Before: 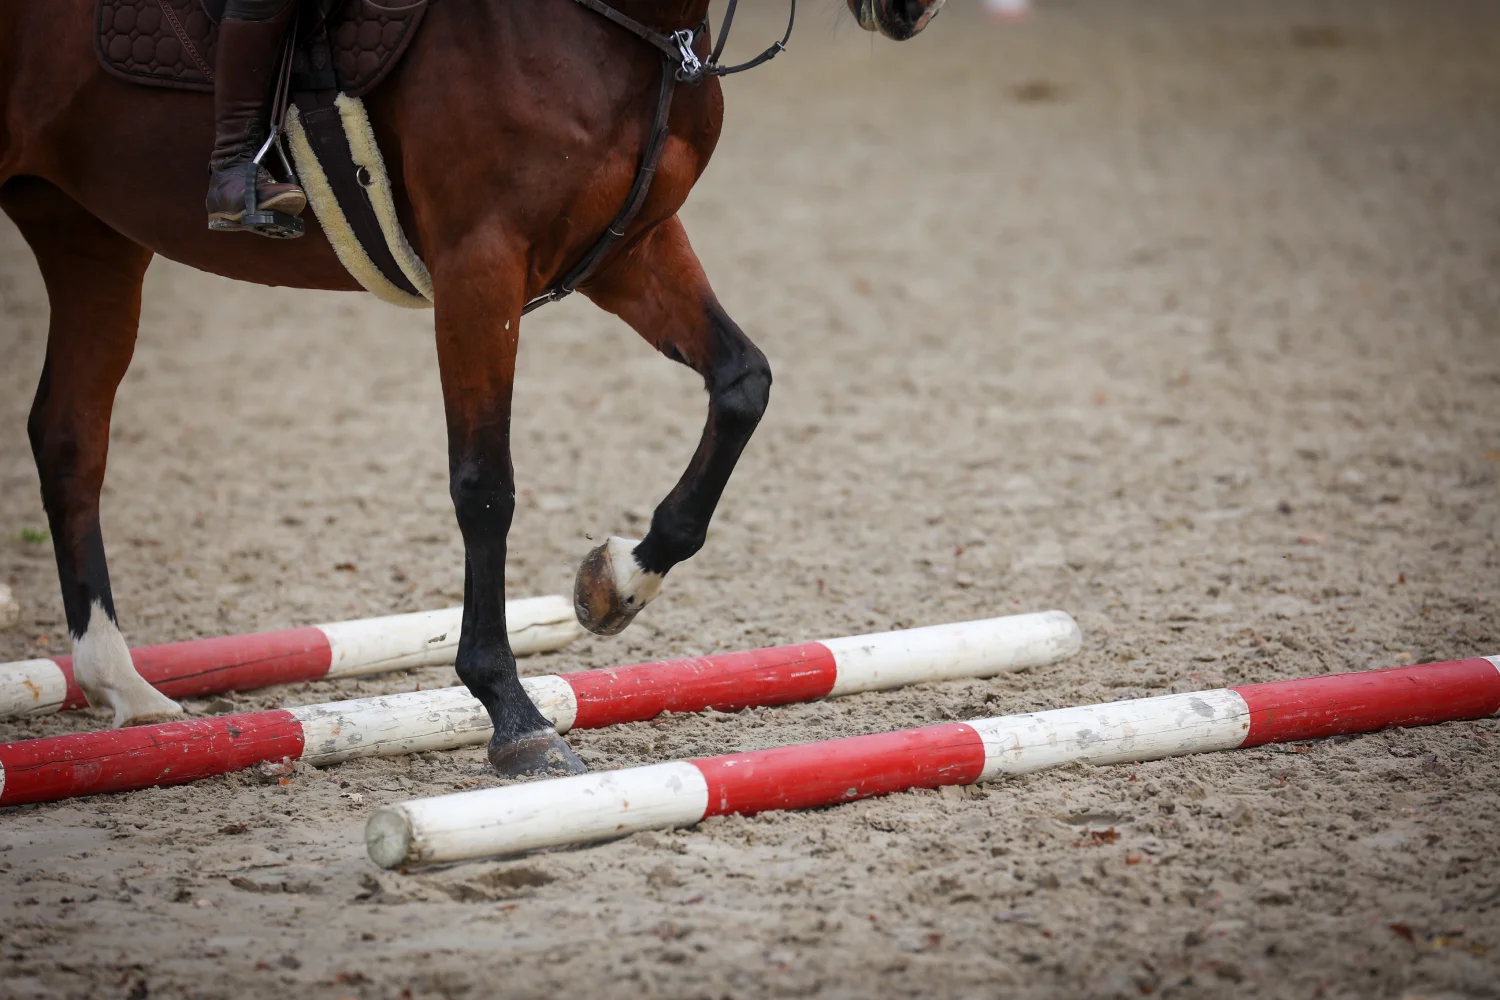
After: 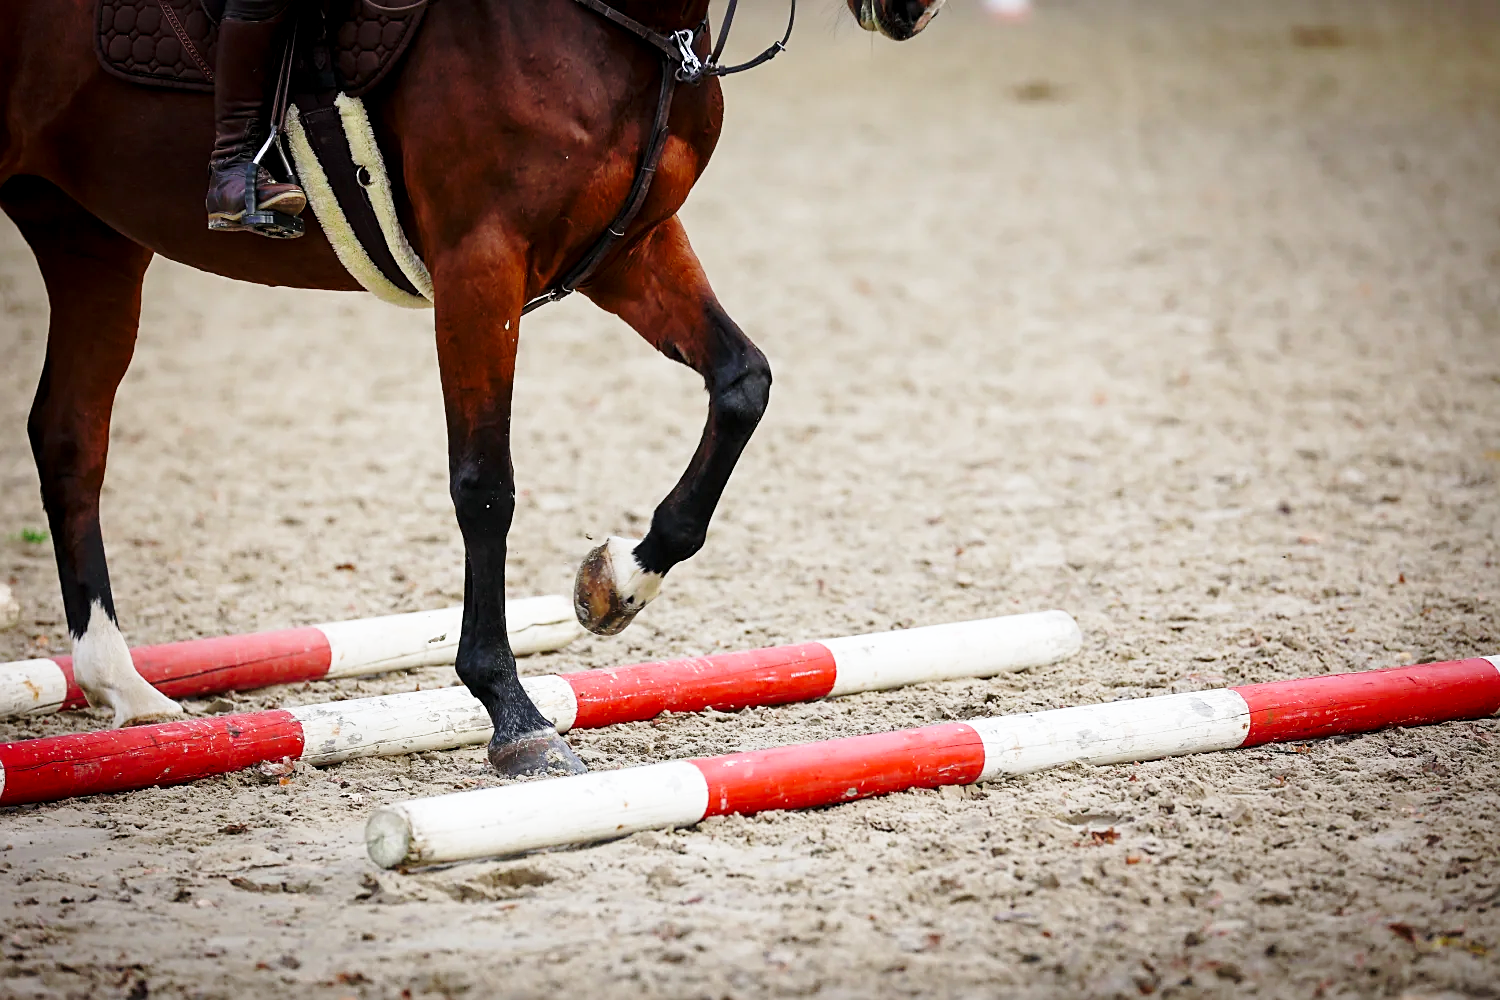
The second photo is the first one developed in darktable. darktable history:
base curve: curves: ch0 [(0, 0) (0.028, 0.03) (0.121, 0.232) (0.46, 0.748) (0.859, 0.968) (1, 1)], preserve colors none
exposure: black level correction 0.004, exposure 0.015 EV, compensate highlight preservation false
color zones: curves: ch2 [(0, 0.5) (0.143, 0.517) (0.286, 0.571) (0.429, 0.522) (0.571, 0.5) (0.714, 0.5) (0.857, 0.5) (1, 0.5)]
sharpen: on, module defaults
